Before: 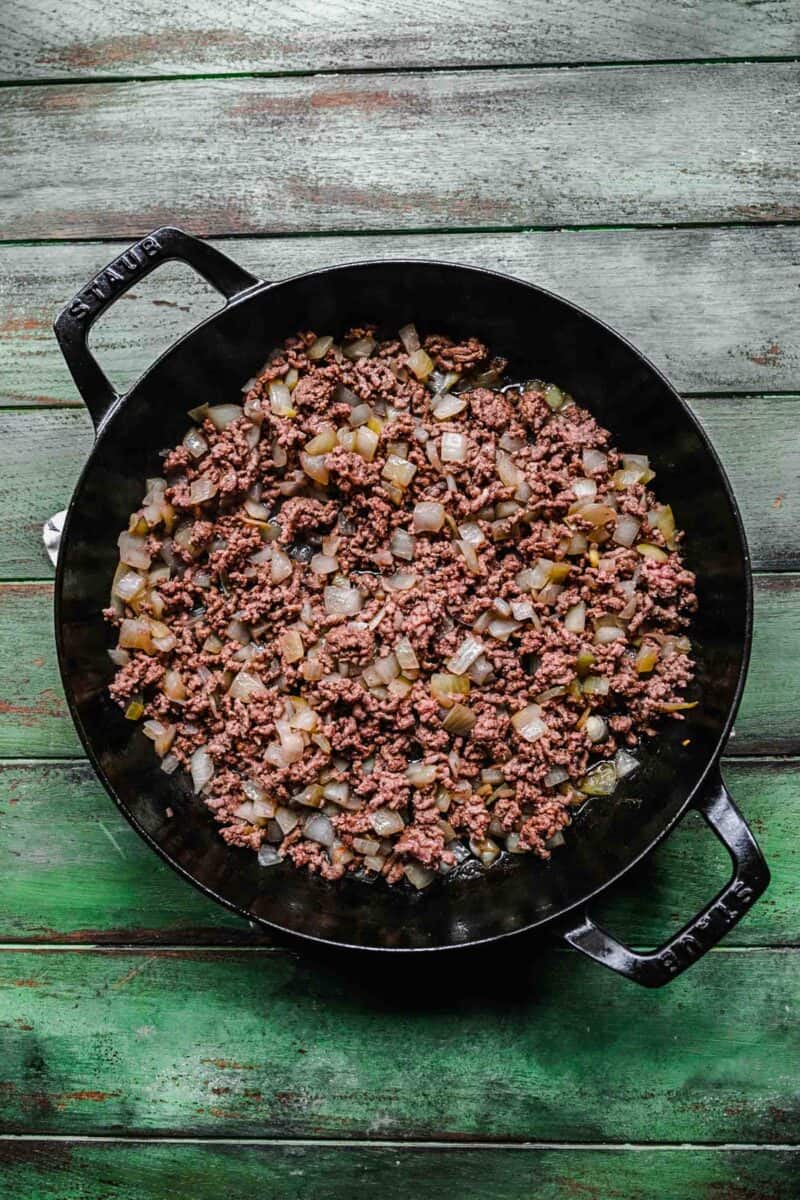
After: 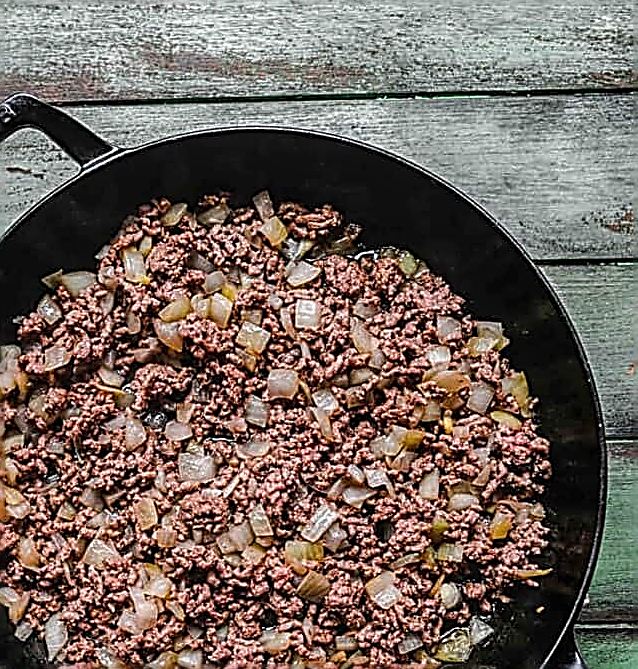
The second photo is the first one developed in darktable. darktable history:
local contrast: on, module defaults
crop: left 18.354%, top 11.113%, right 1.835%, bottom 33.118%
sharpen: amount 1.843
shadows and highlights: low approximation 0.01, soften with gaussian
